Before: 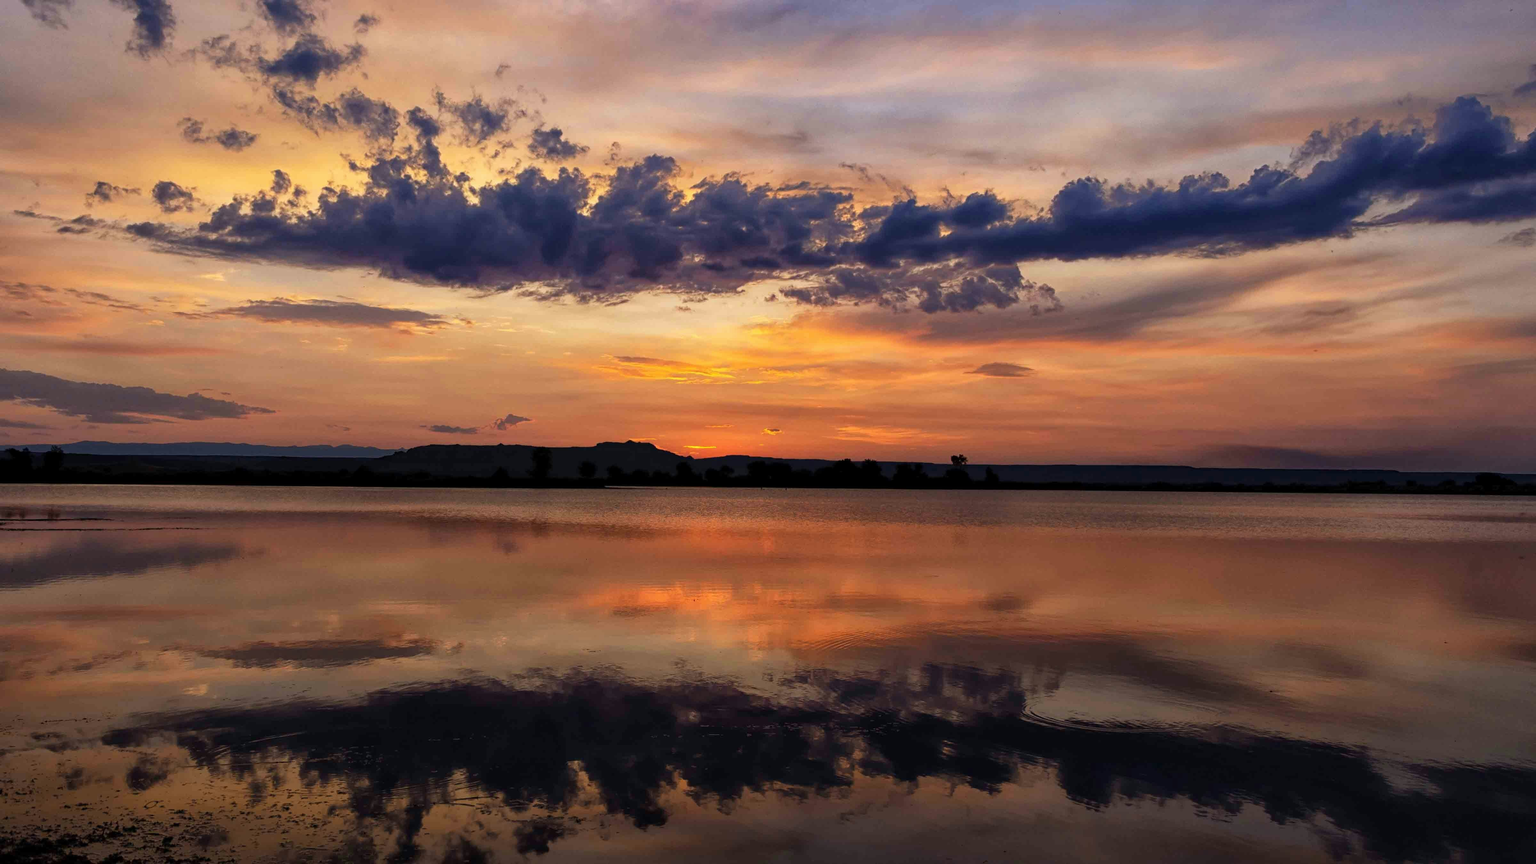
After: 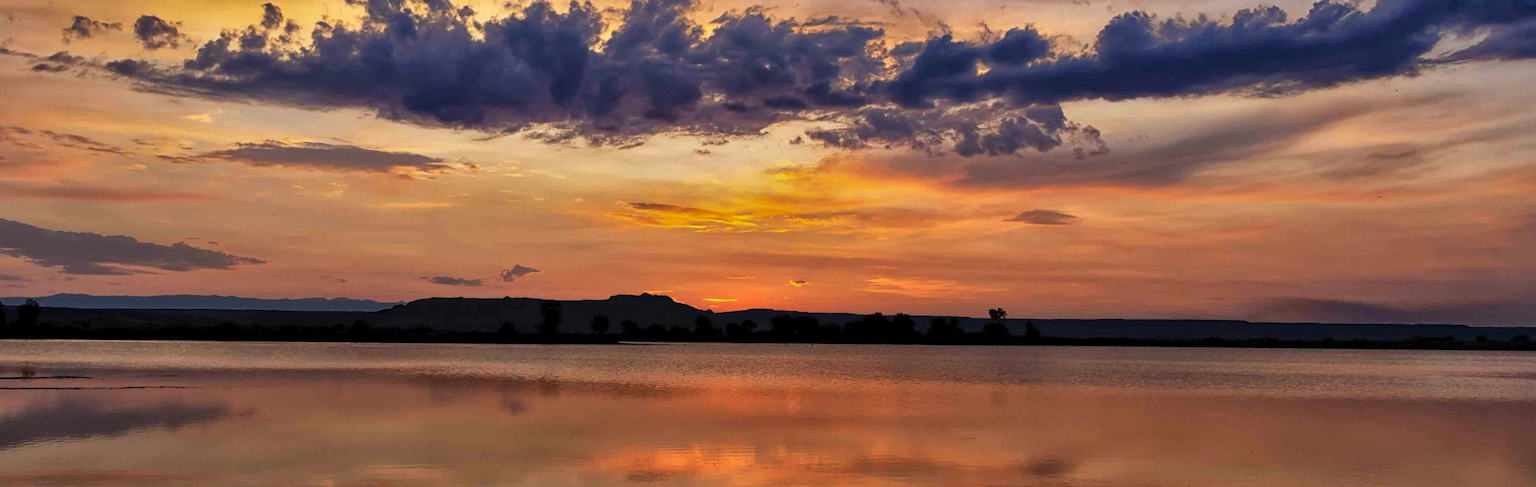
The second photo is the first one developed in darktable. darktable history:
shadows and highlights: white point adjustment 0.139, highlights -70.91, soften with gaussian
crop: left 1.779%, top 19.366%, right 4.777%, bottom 27.928%
